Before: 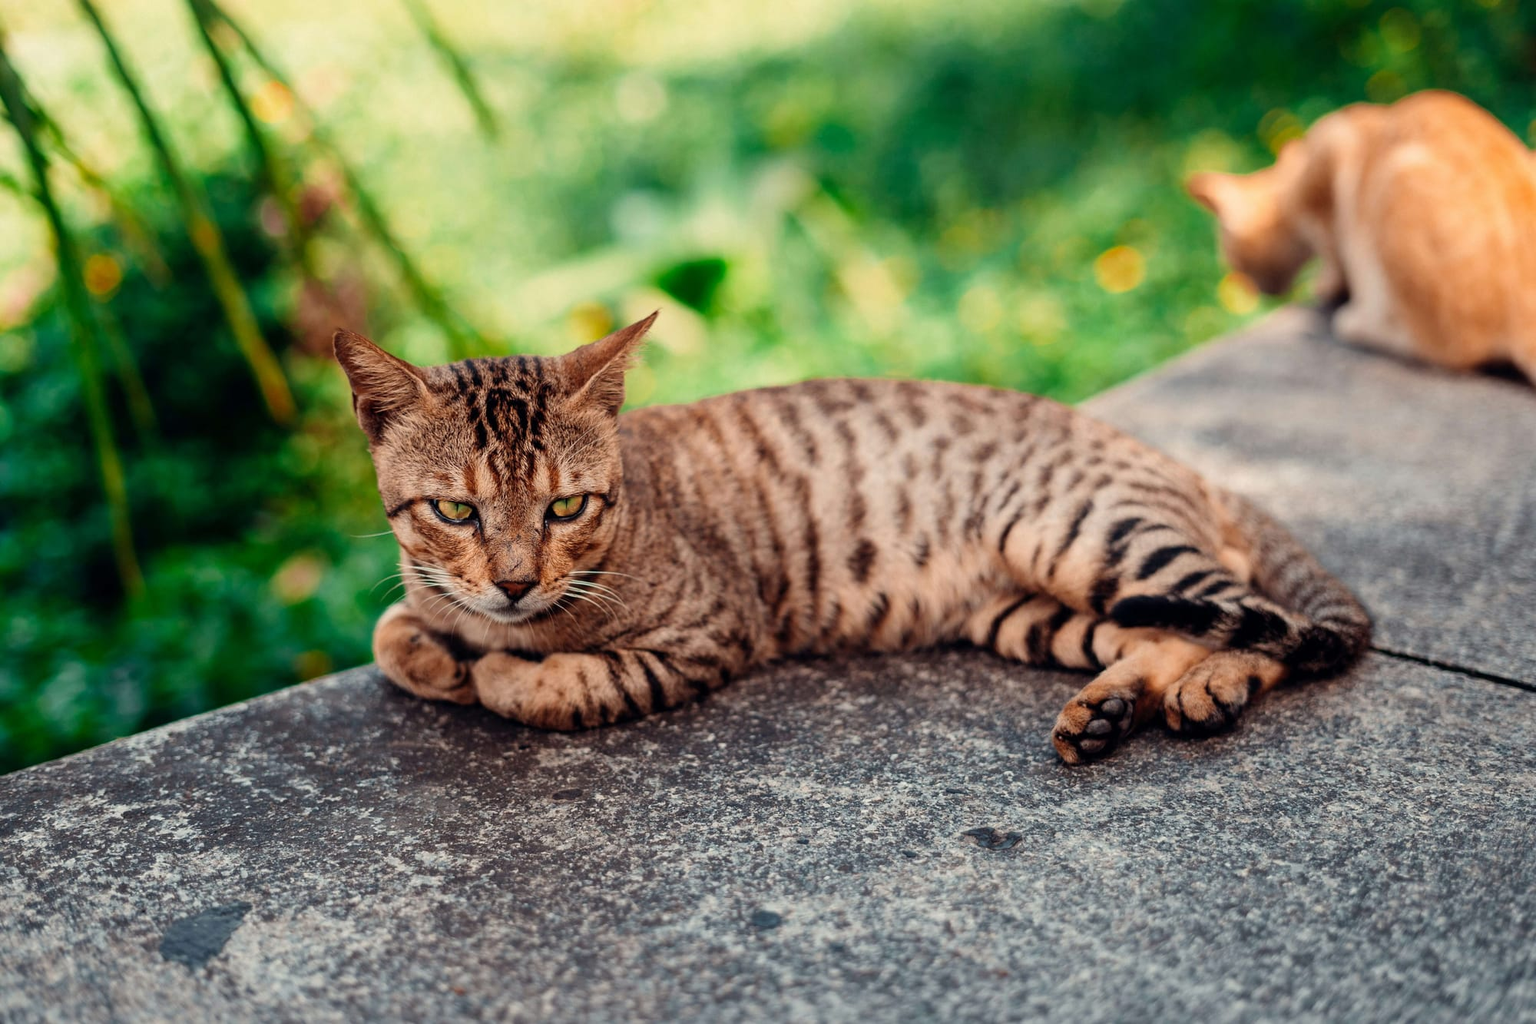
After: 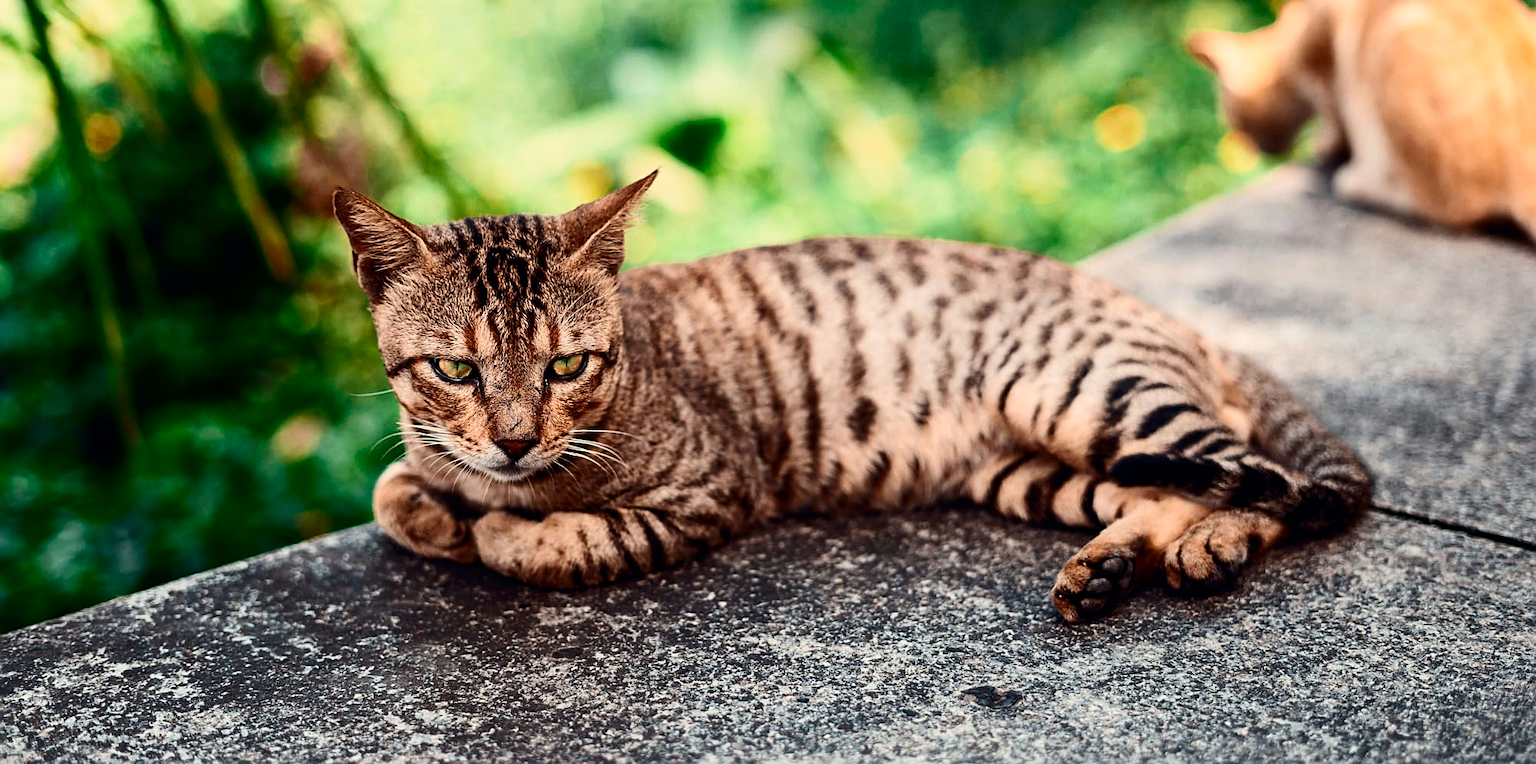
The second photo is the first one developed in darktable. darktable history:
crop: top 13.858%, bottom 11.379%
sharpen: on, module defaults
contrast brightness saturation: contrast 0.295
